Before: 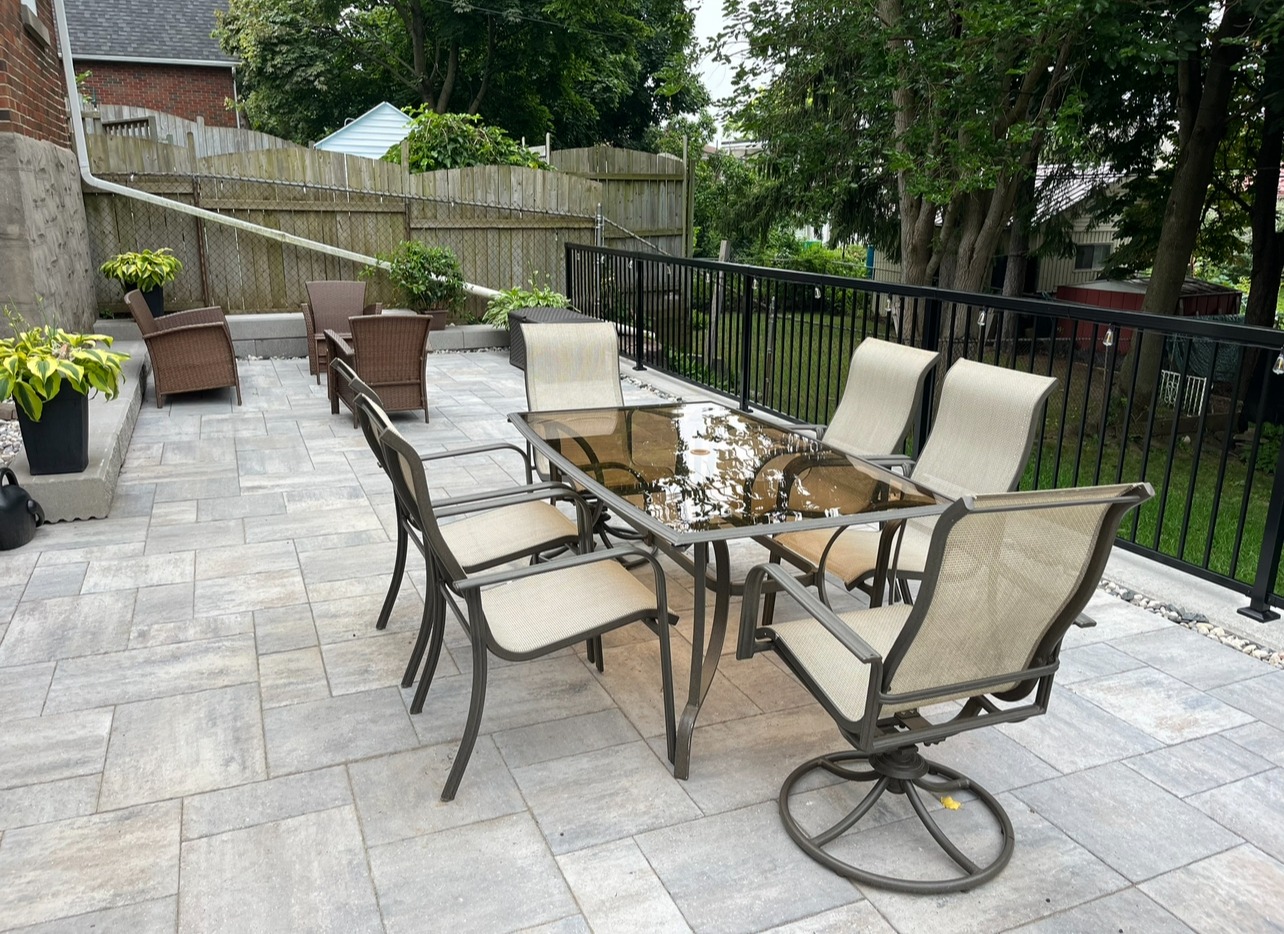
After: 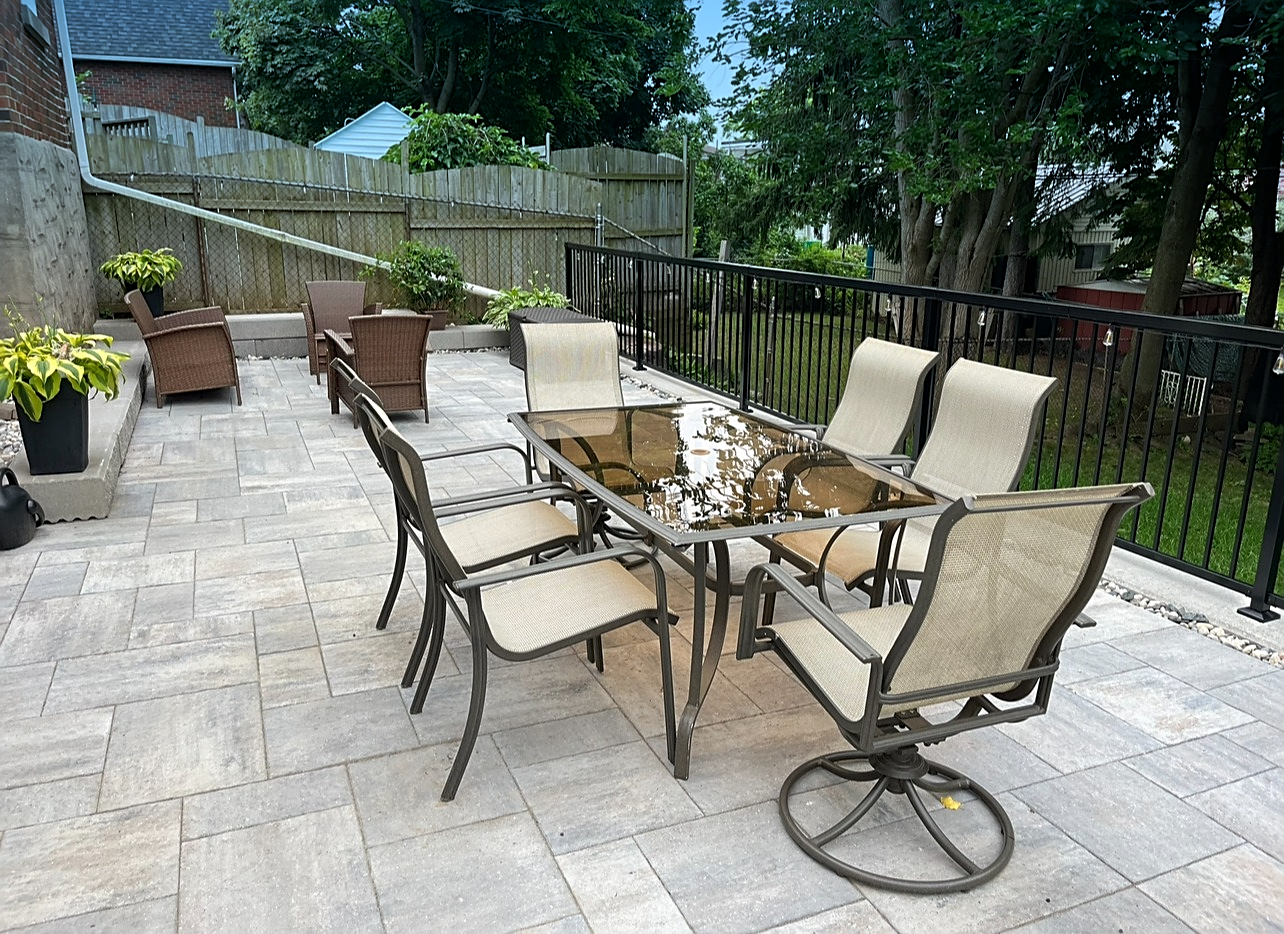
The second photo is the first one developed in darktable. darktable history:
sharpen: on, module defaults
graduated density: density 2.02 EV, hardness 44%, rotation 0.374°, offset 8.21, hue 208.8°, saturation 97%
